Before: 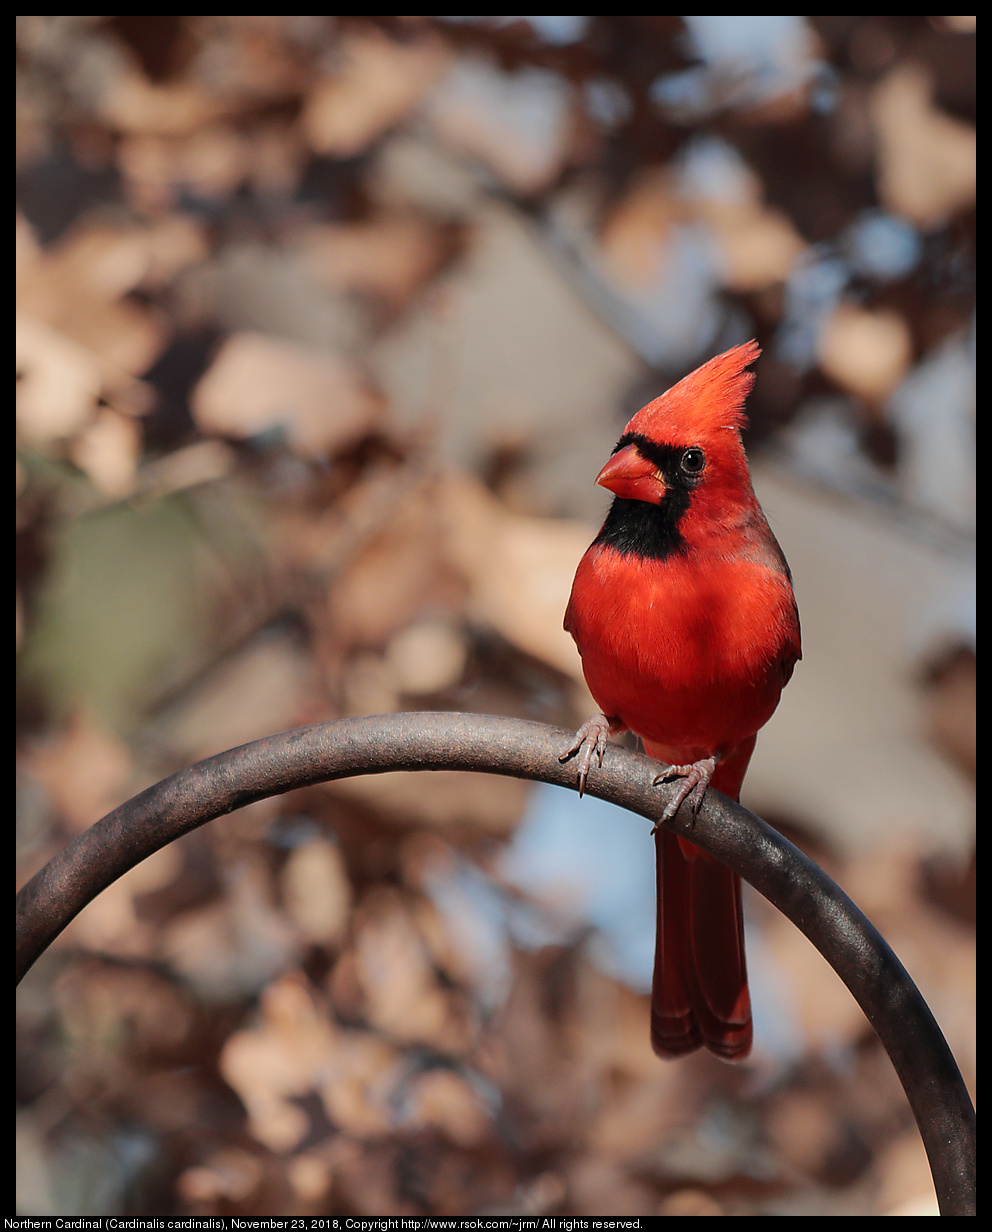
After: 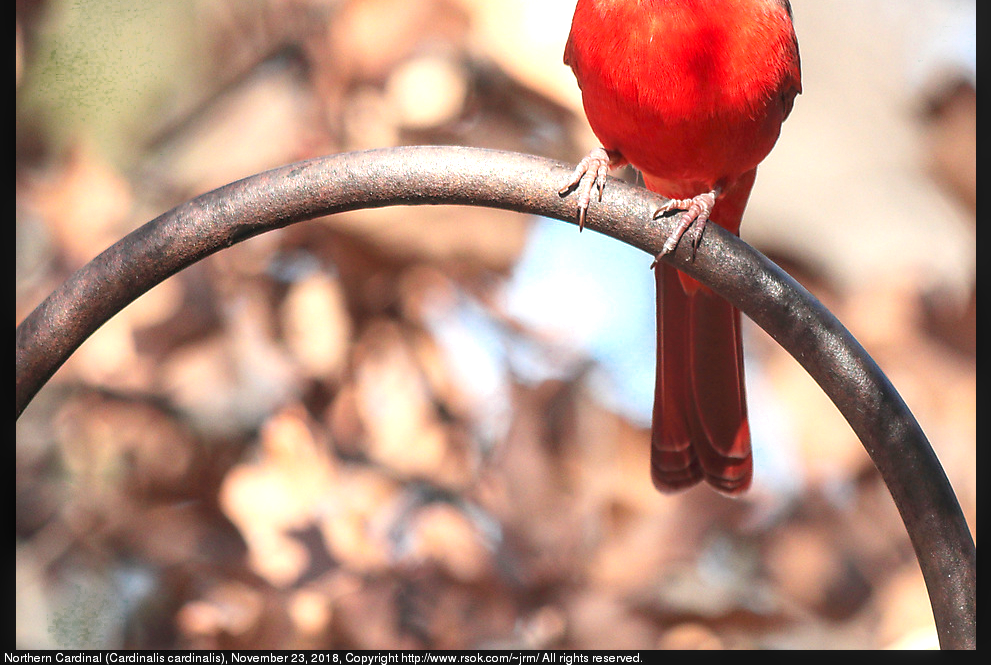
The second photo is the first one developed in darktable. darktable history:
local contrast: detail 109%
exposure: black level correction 0, exposure 1.472 EV, compensate highlight preservation false
crop and rotate: top 45.953%, right 0.018%
color zones: curves: ch0 [(0.25, 0.5) (0.347, 0.092) (0.75, 0.5)]; ch1 [(0.25, 0.5) (0.33, 0.51) (0.75, 0.5)]
